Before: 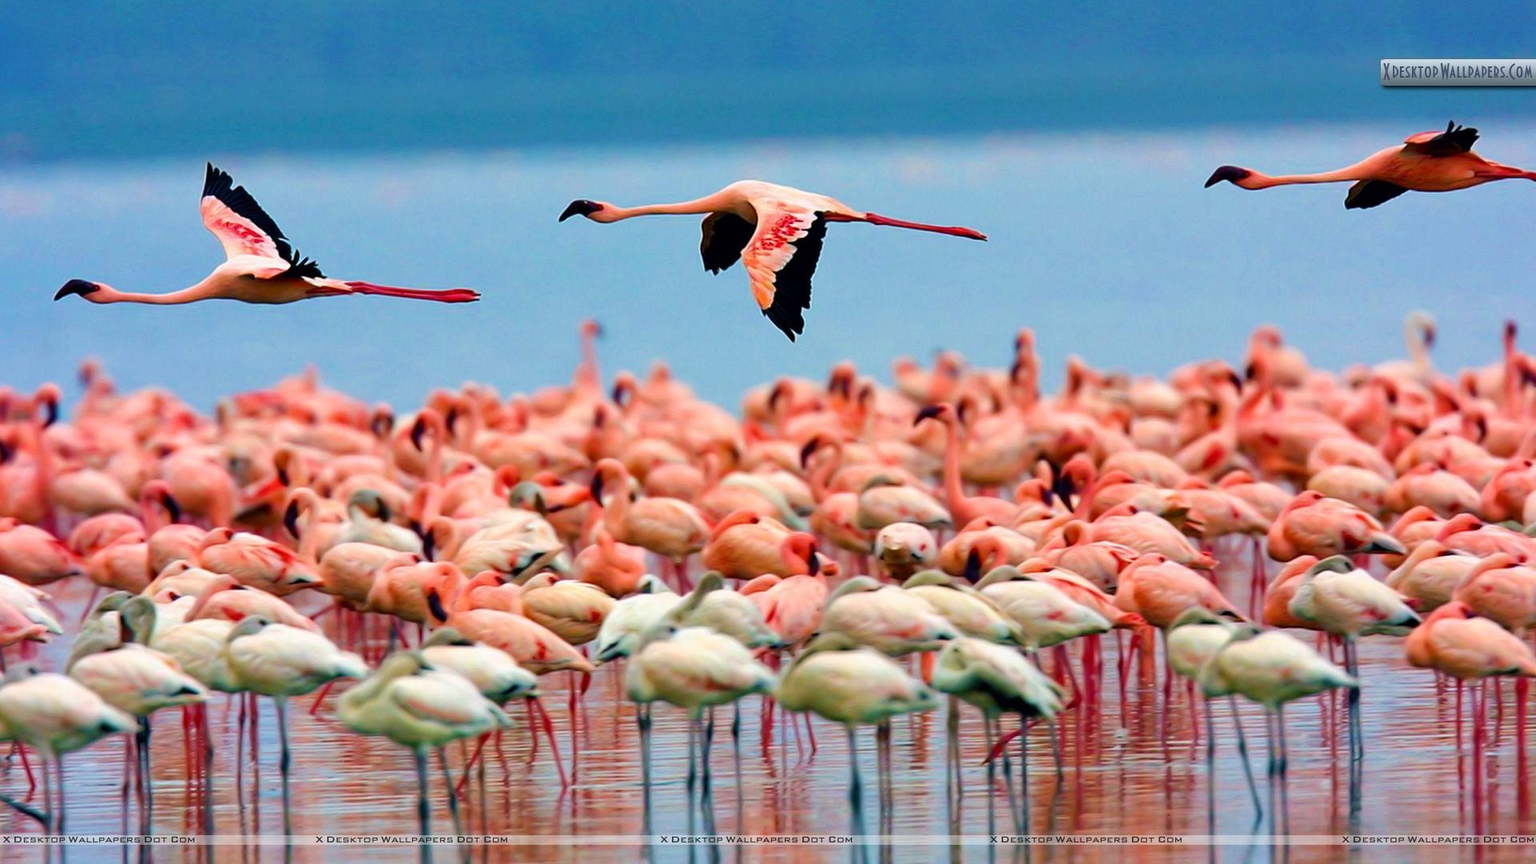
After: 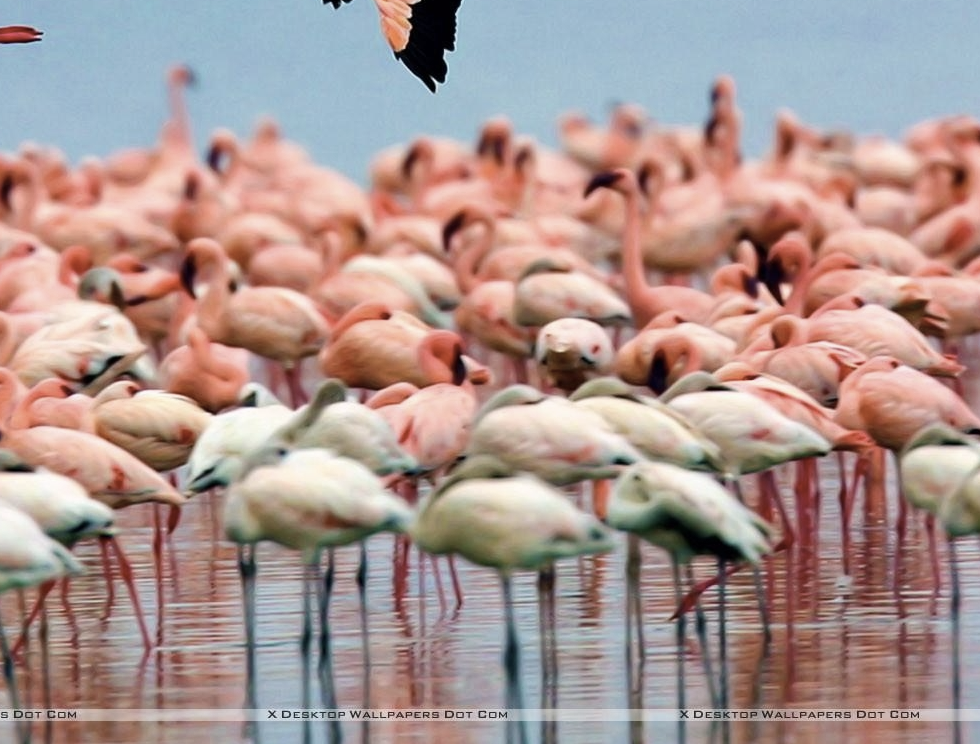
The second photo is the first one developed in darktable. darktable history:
crop and rotate: left 29.093%, top 31.064%, right 19.826%
contrast brightness saturation: contrast 0.104, saturation -0.372
